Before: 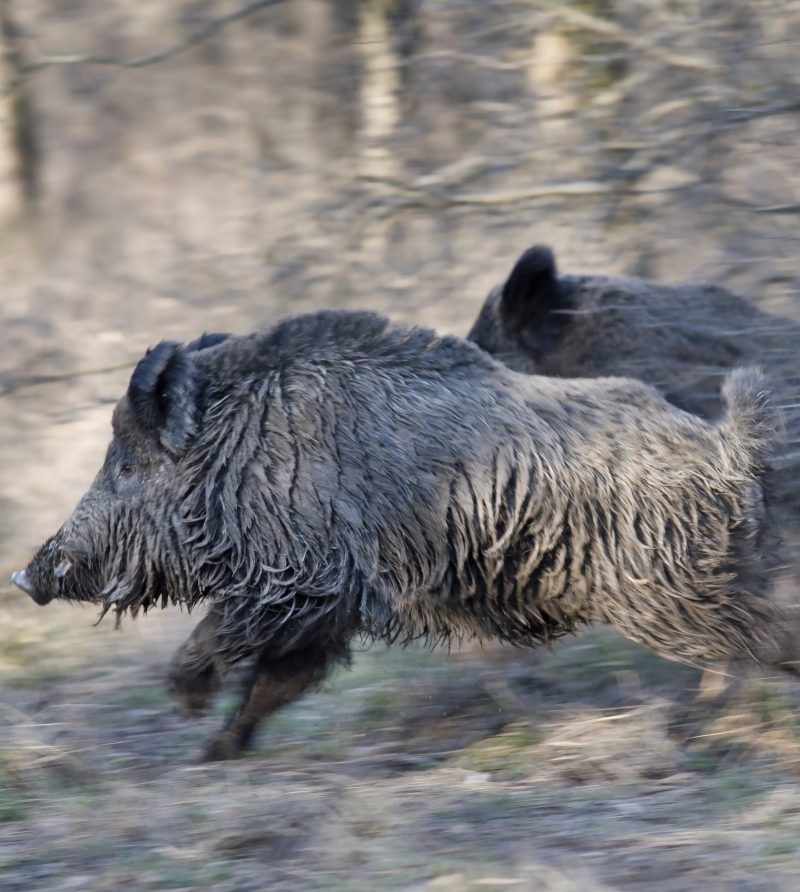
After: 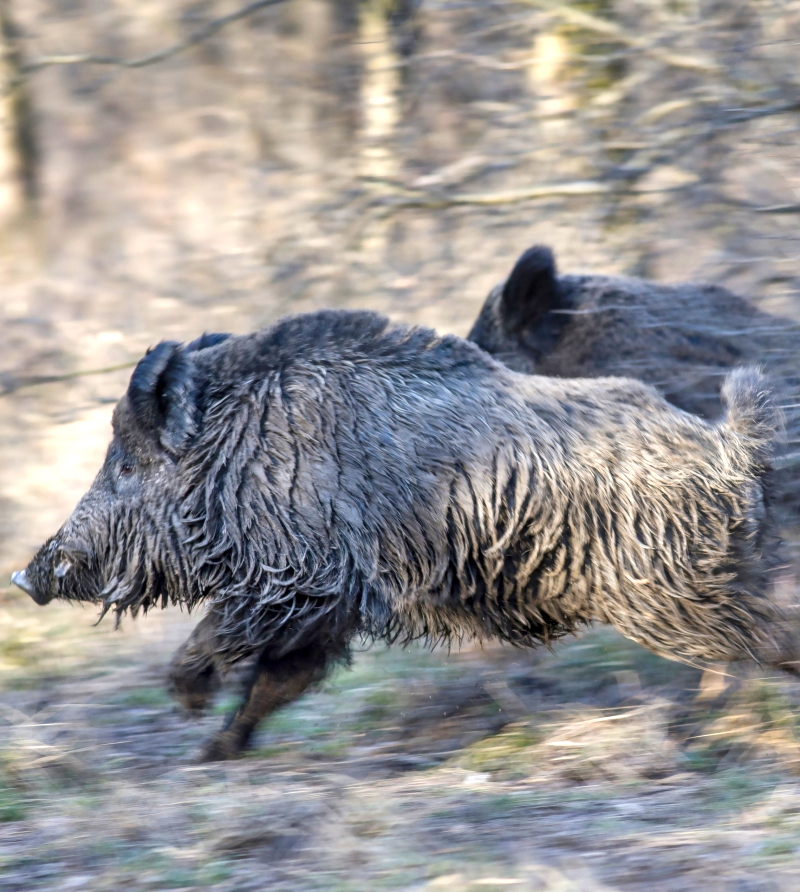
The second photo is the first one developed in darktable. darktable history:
levels: levels [0, 0.476, 0.951]
local contrast: on, module defaults
exposure: exposure 0.376 EV, compensate highlight preservation false
color balance rgb: perceptual saturation grading › global saturation 25%, global vibrance 20%
